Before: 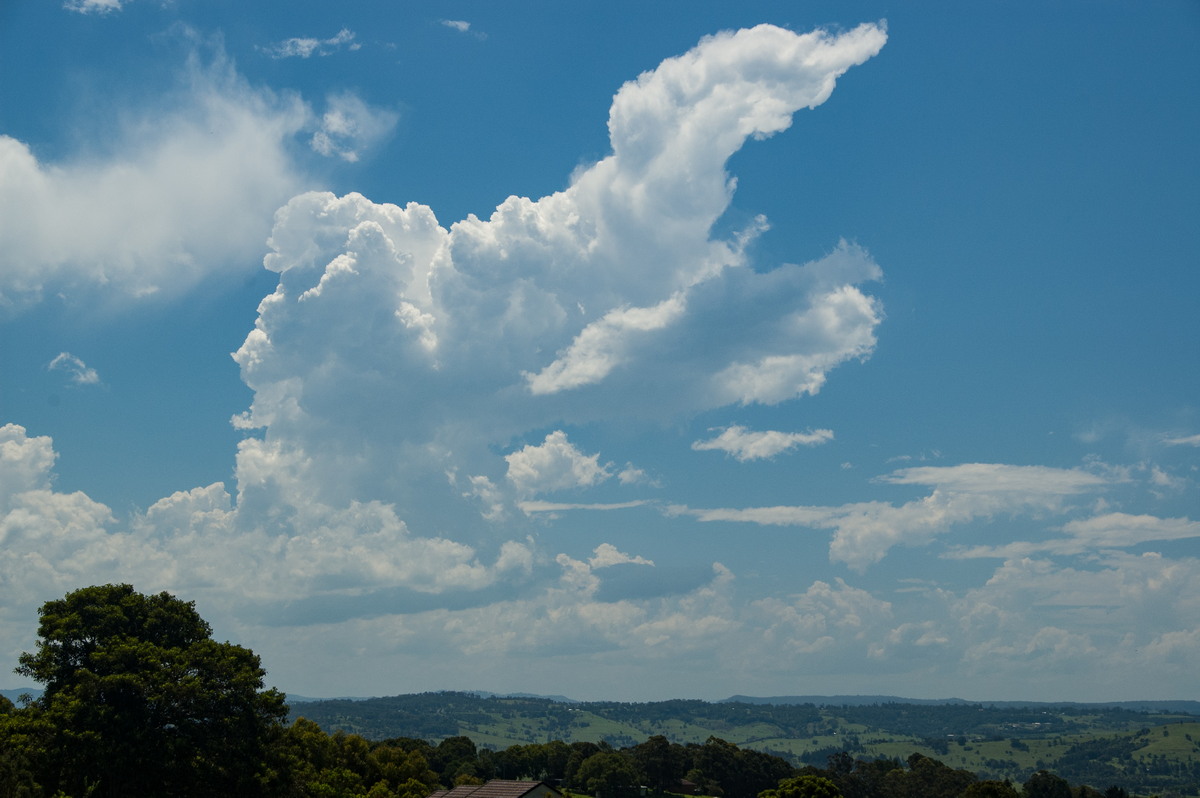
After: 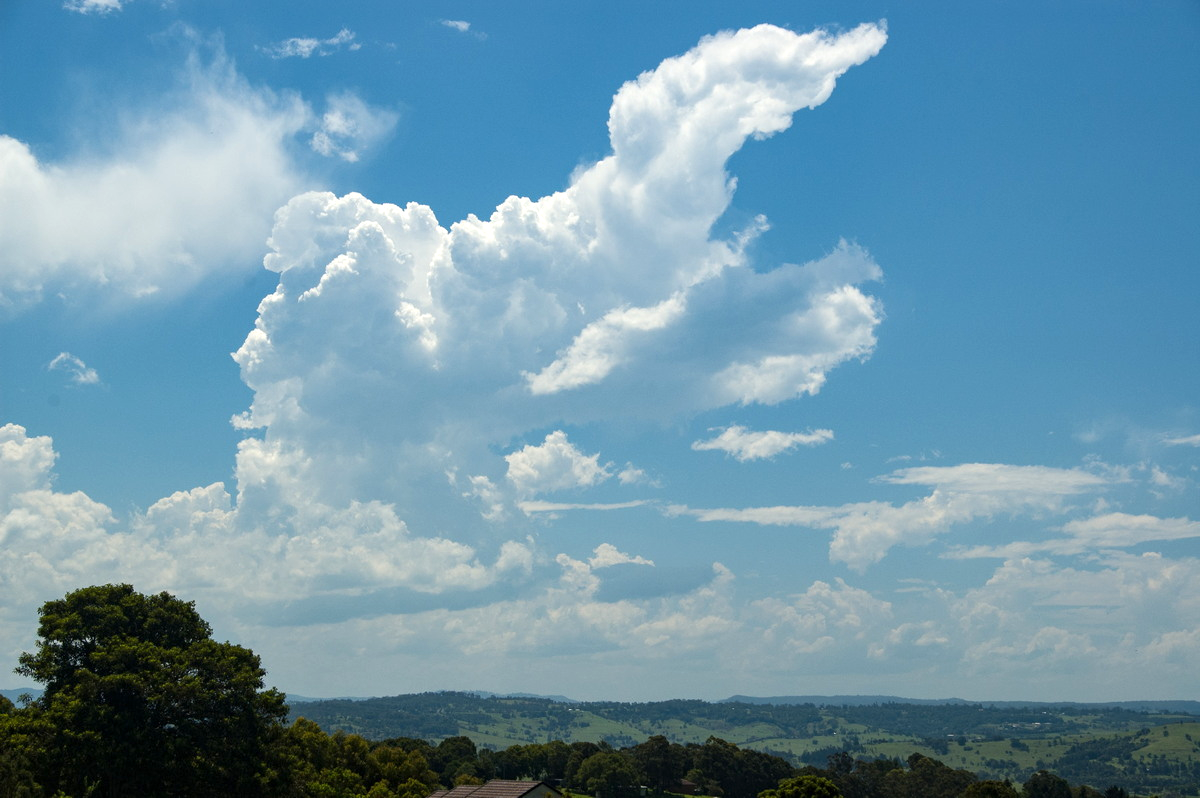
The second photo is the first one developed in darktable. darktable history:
exposure: exposure 0.524 EV, compensate highlight preservation false
